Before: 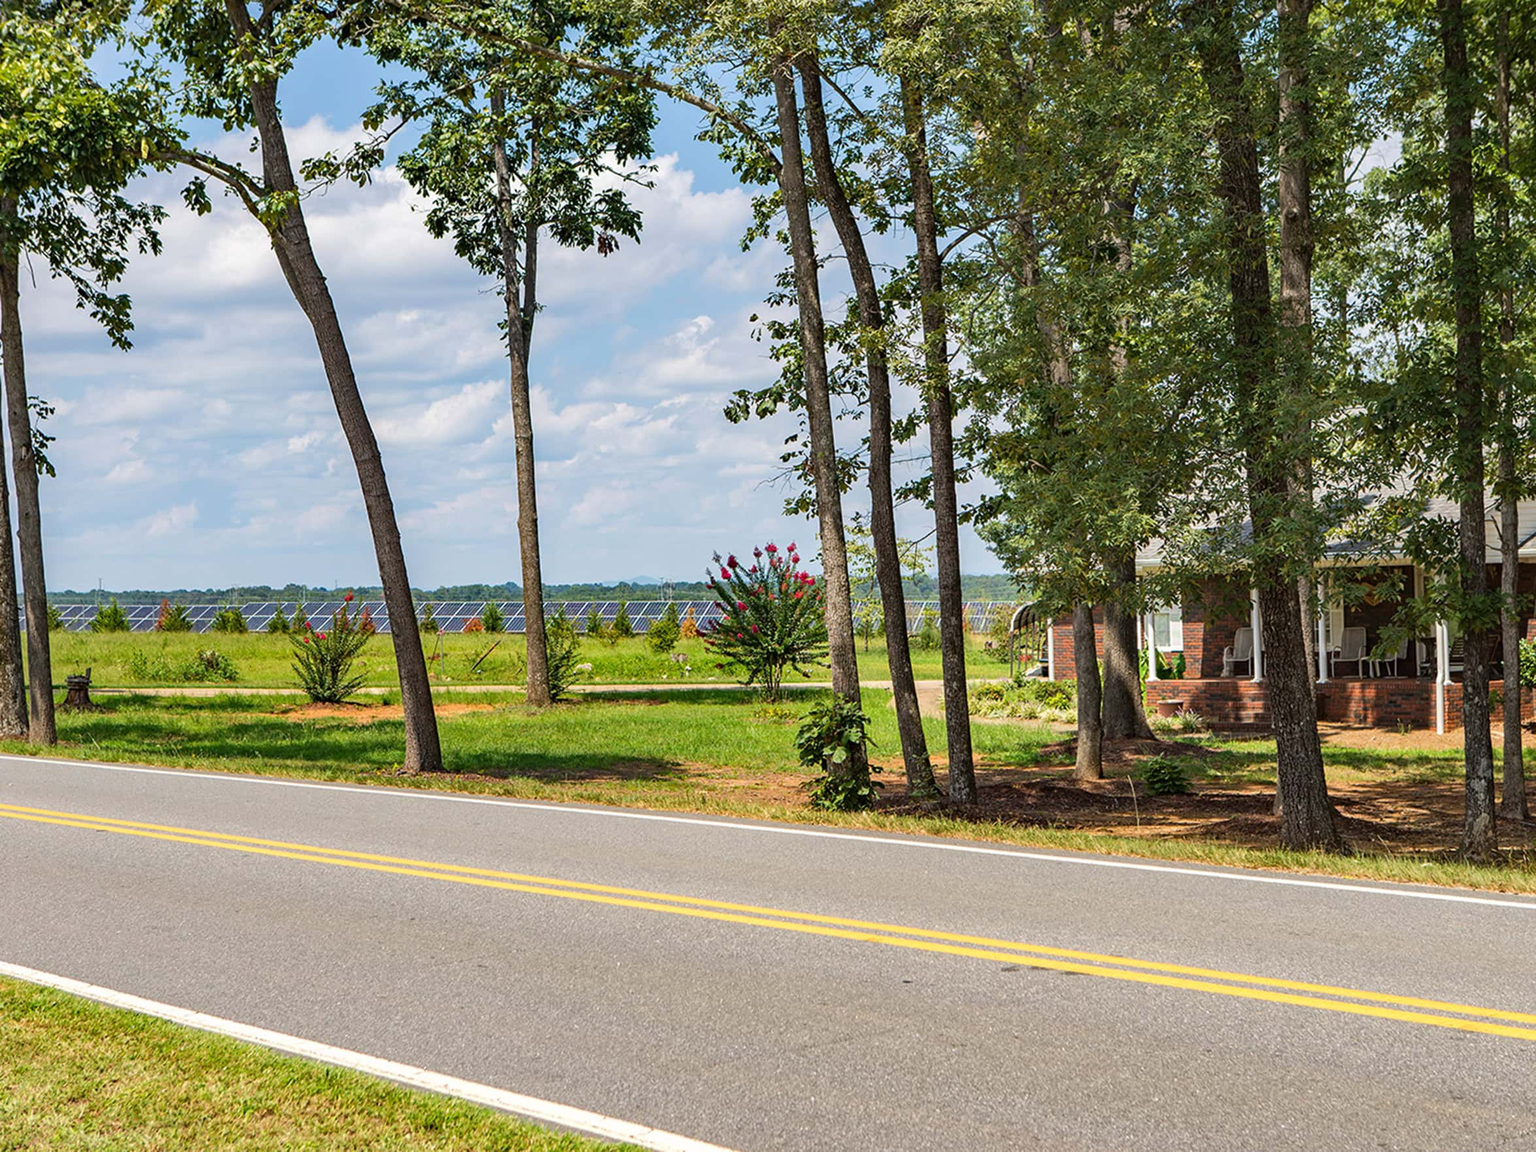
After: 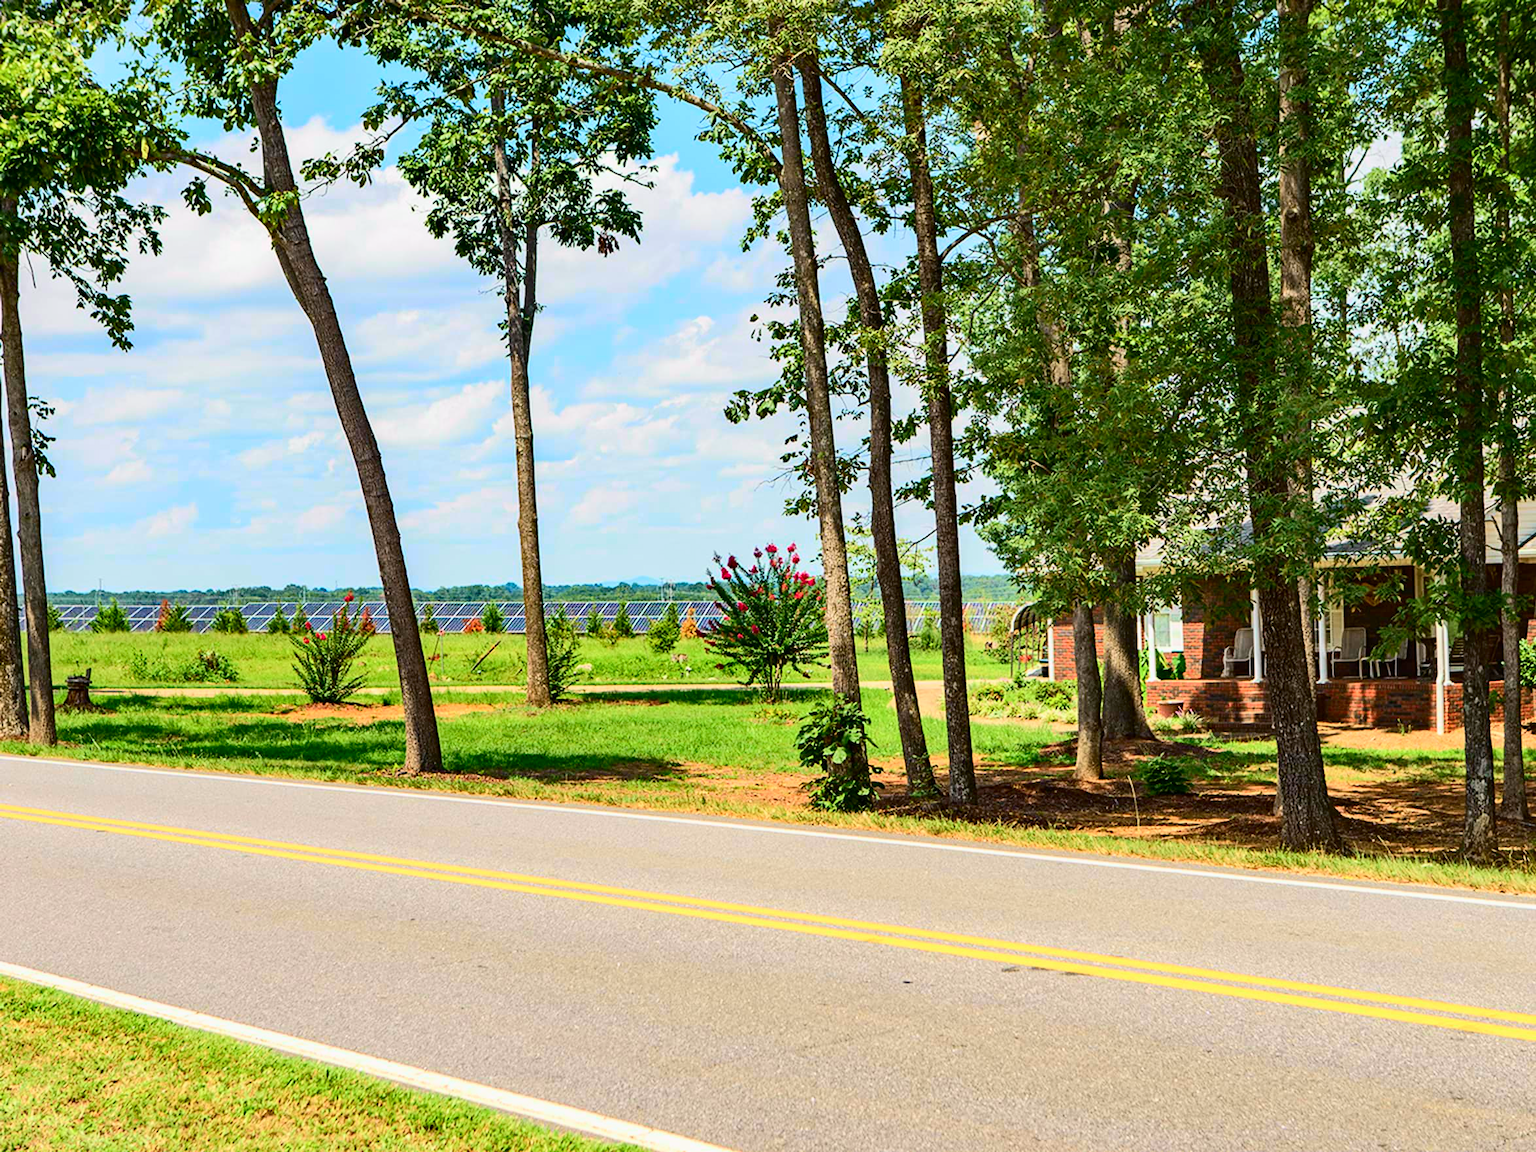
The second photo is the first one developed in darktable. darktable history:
tone curve: curves: ch0 [(0, 0.003) (0.044, 0.032) (0.12, 0.089) (0.197, 0.168) (0.281, 0.273) (0.468, 0.548) (0.588, 0.71) (0.701, 0.815) (0.86, 0.922) (1, 0.982)]; ch1 [(0, 0) (0.247, 0.215) (0.433, 0.382) (0.466, 0.426) (0.493, 0.481) (0.501, 0.5) (0.517, 0.524) (0.557, 0.582) (0.598, 0.651) (0.671, 0.735) (0.796, 0.85) (1, 1)]; ch2 [(0, 0) (0.249, 0.216) (0.357, 0.317) (0.448, 0.432) (0.478, 0.492) (0.498, 0.499) (0.517, 0.53) (0.537, 0.57) (0.569, 0.623) (0.61, 0.663) (0.706, 0.75) (0.808, 0.809) (0.991, 0.968)], color space Lab, independent channels, preserve colors none
